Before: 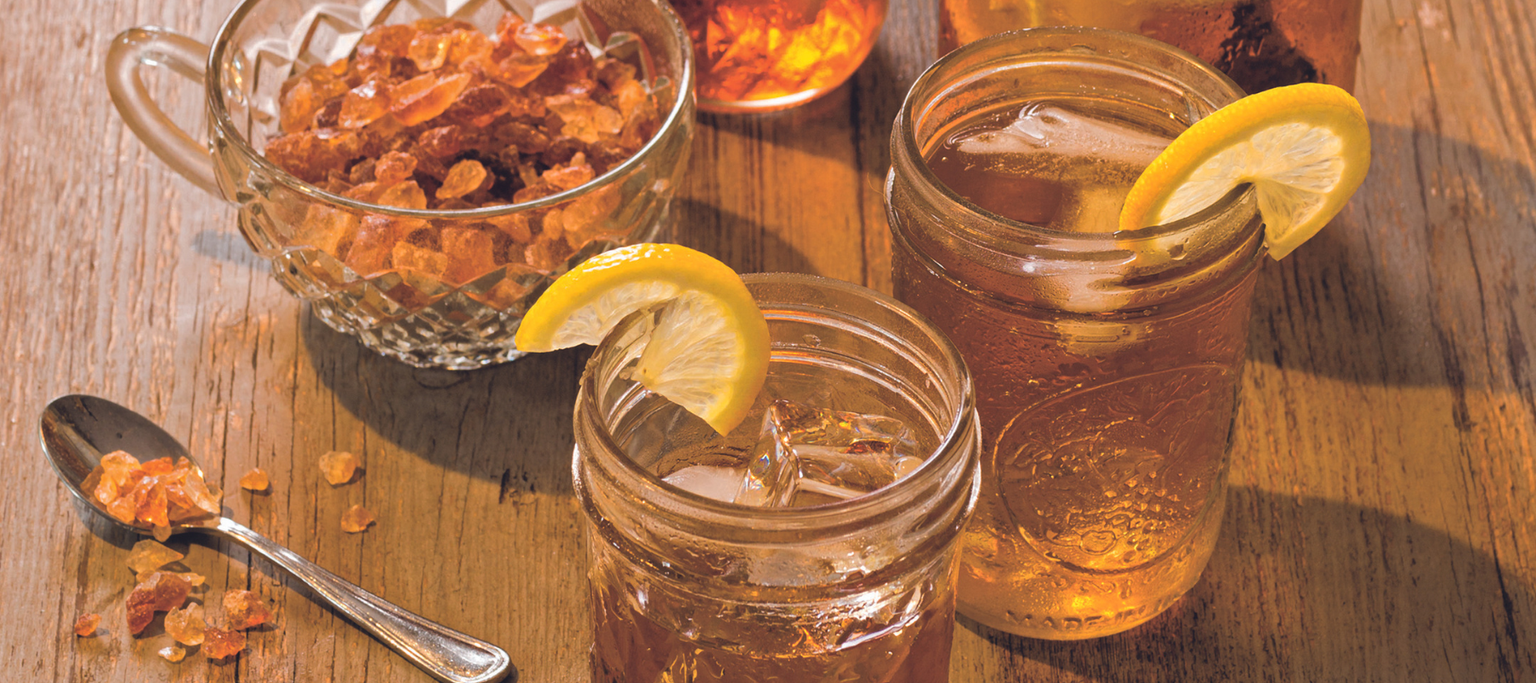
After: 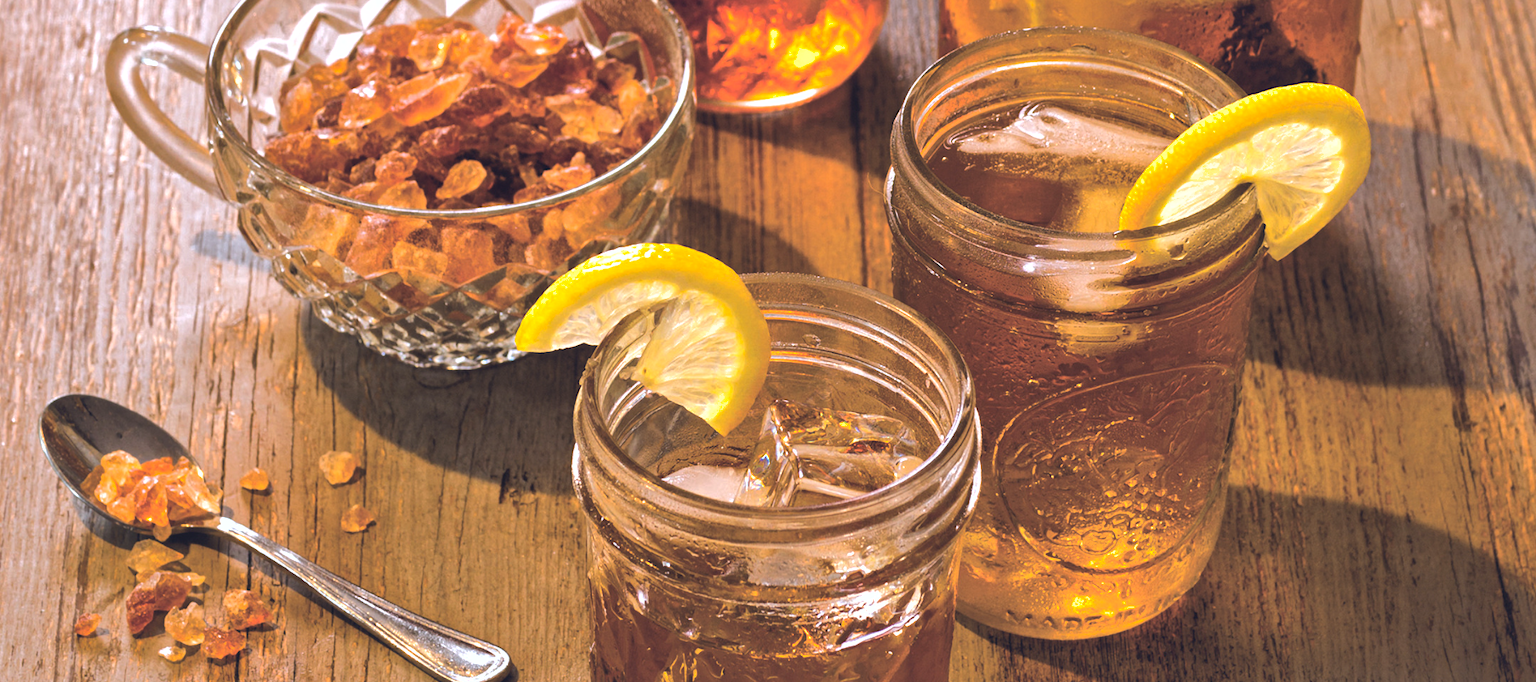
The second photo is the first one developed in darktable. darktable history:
shadows and highlights: on, module defaults
tone equalizer: -8 EV -0.75 EV, -7 EV -0.7 EV, -6 EV -0.6 EV, -5 EV -0.4 EV, -3 EV 0.4 EV, -2 EV 0.6 EV, -1 EV 0.7 EV, +0 EV 0.75 EV, edges refinement/feathering 500, mask exposure compensation -1.57 EV, preserve details no
white balance: red 0.954, blue 1.079
